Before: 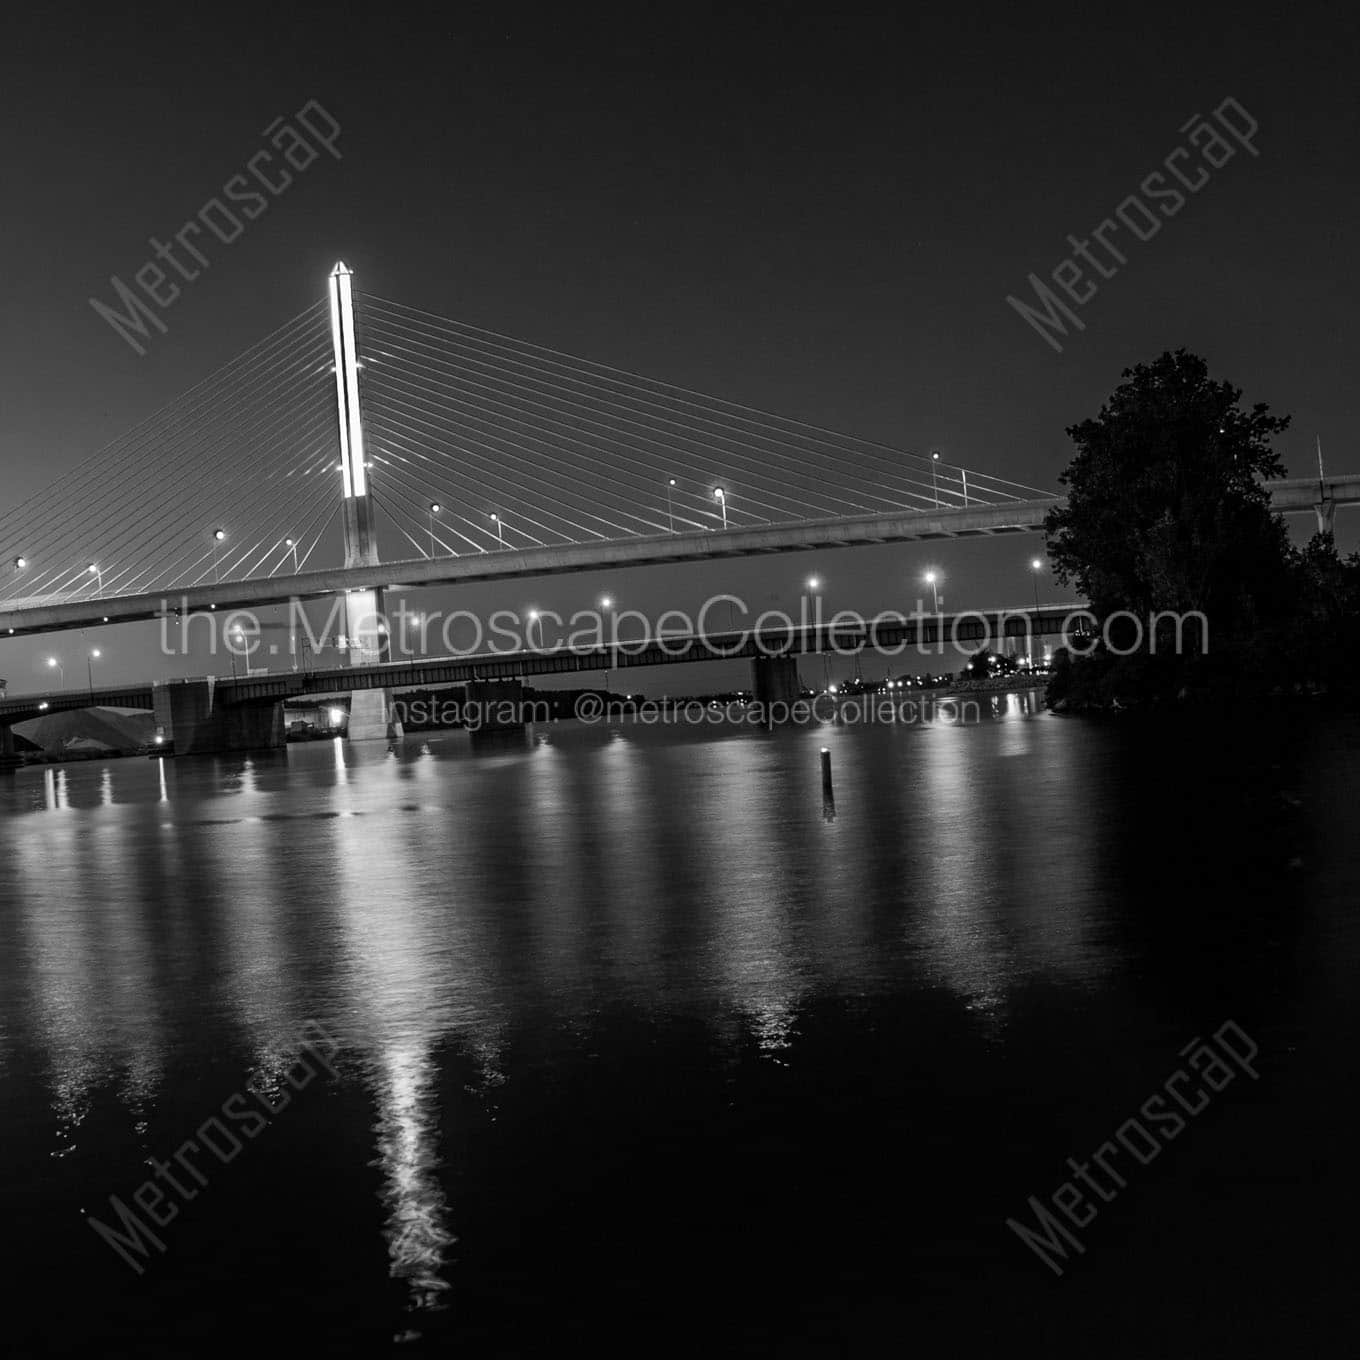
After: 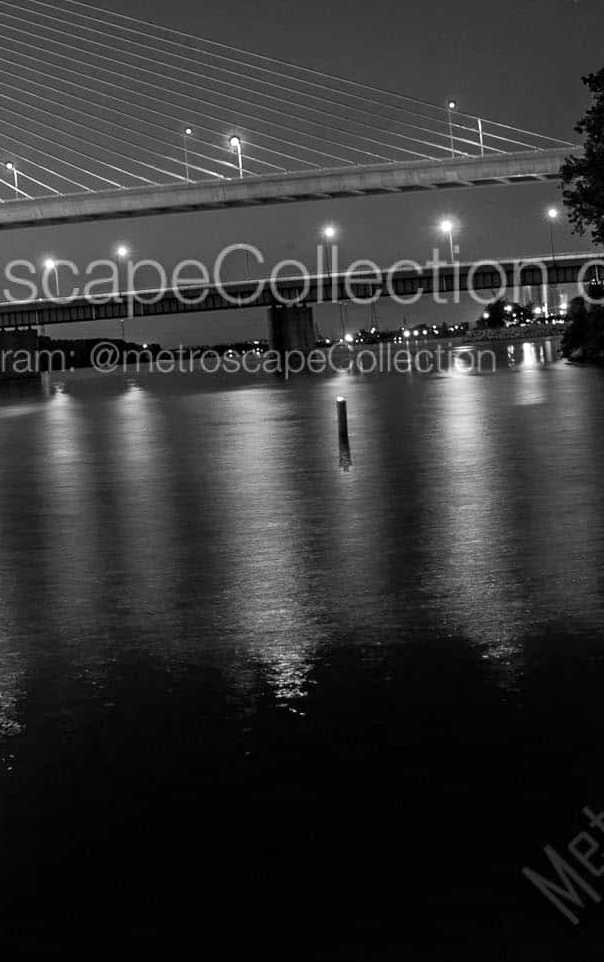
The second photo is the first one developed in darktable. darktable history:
exposure: black level correction 0.001, exposure 0.498 EV, compensate exposure bias true, compensate highlight preservation false
crop: left 35.597%, top 25.83%, right 19.962%, bottom 3.425%
